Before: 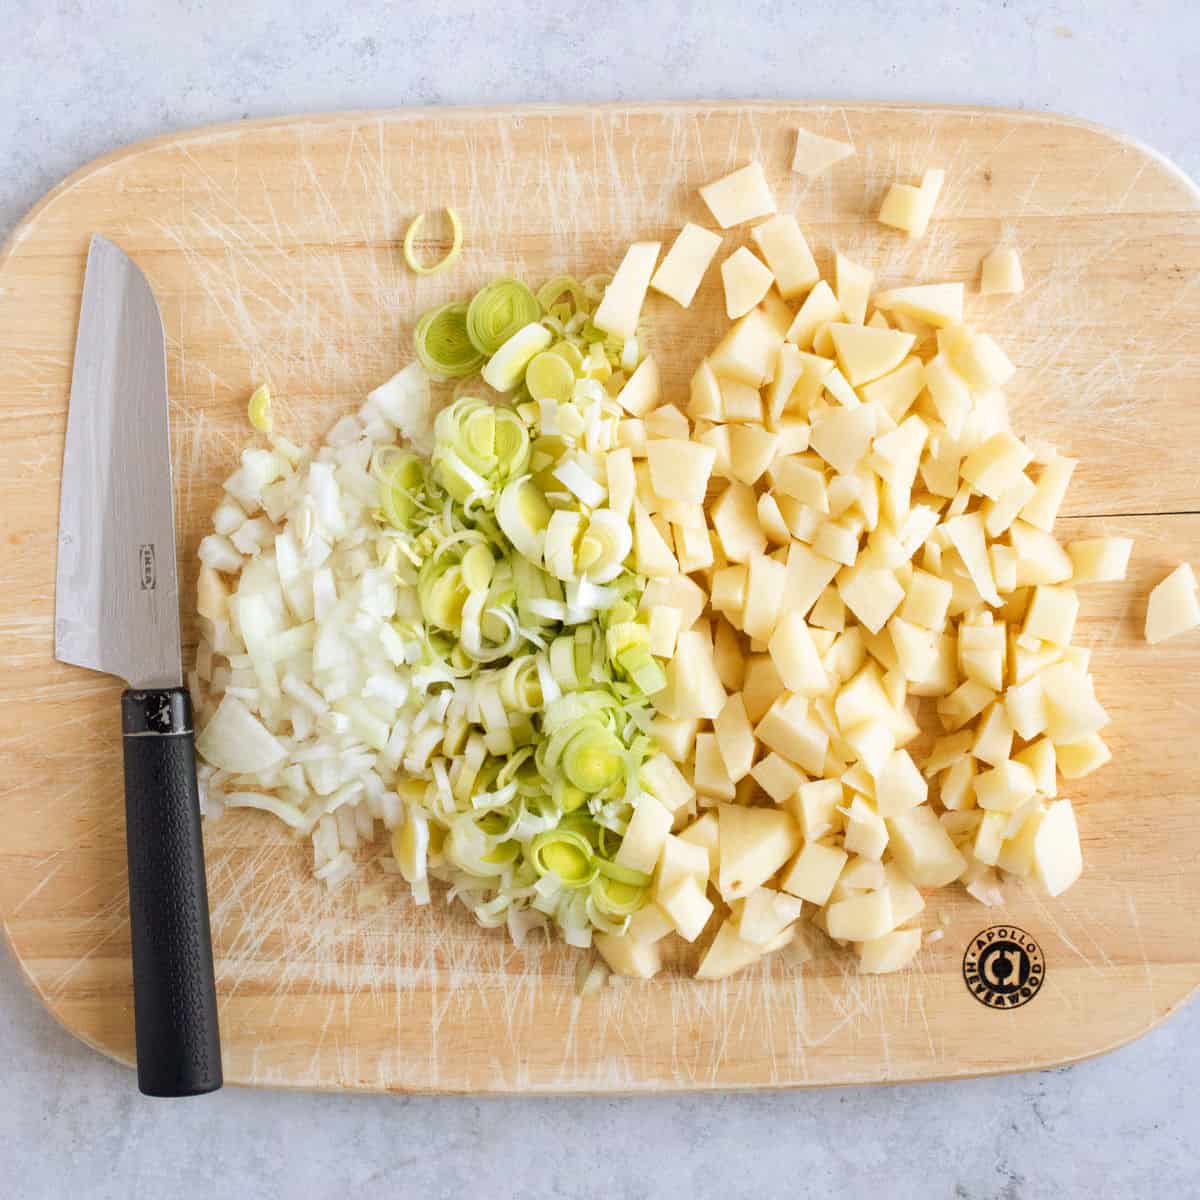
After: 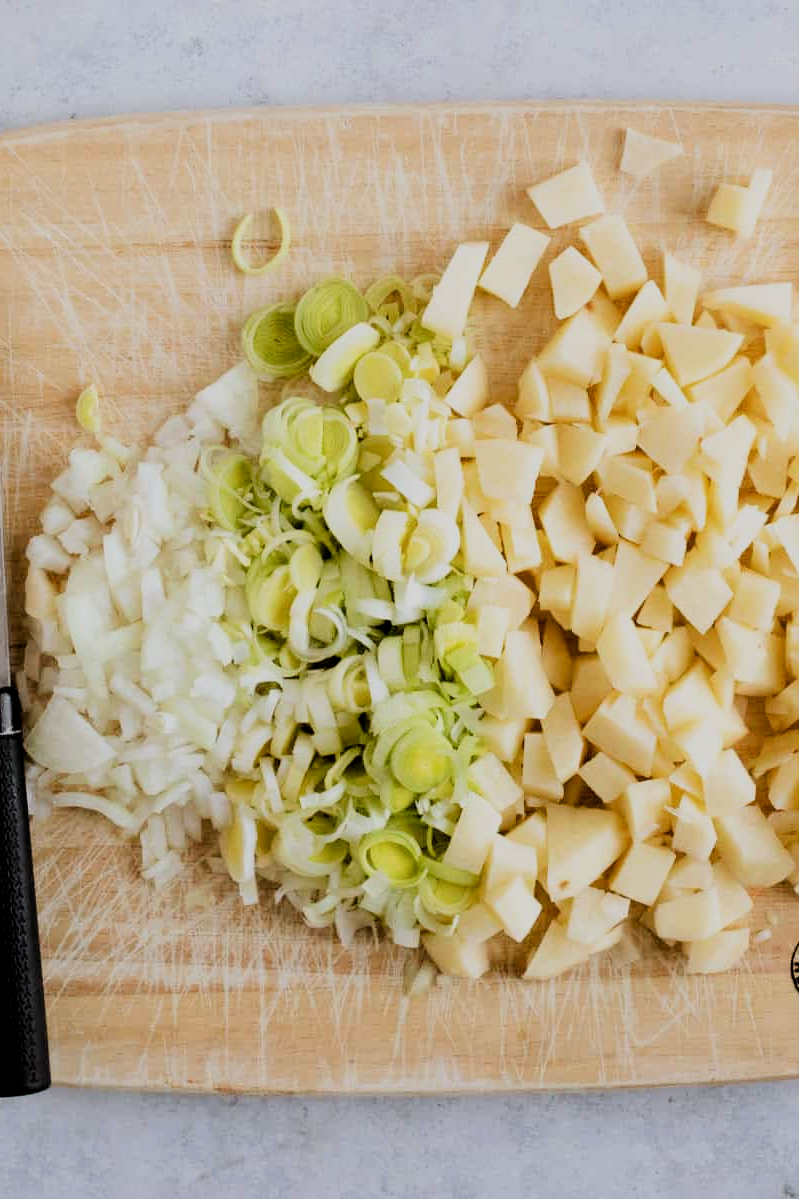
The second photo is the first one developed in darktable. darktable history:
filmic rgb: black relative exposure -5 EV, hardness 2.88, contrast 1.4, highlights saturation mix -20%
crop and rotate: left 14.385%, right 18.948%
exposure: black level correction 0.011, exposure -0.478 EV, compensate highlight preservation false
